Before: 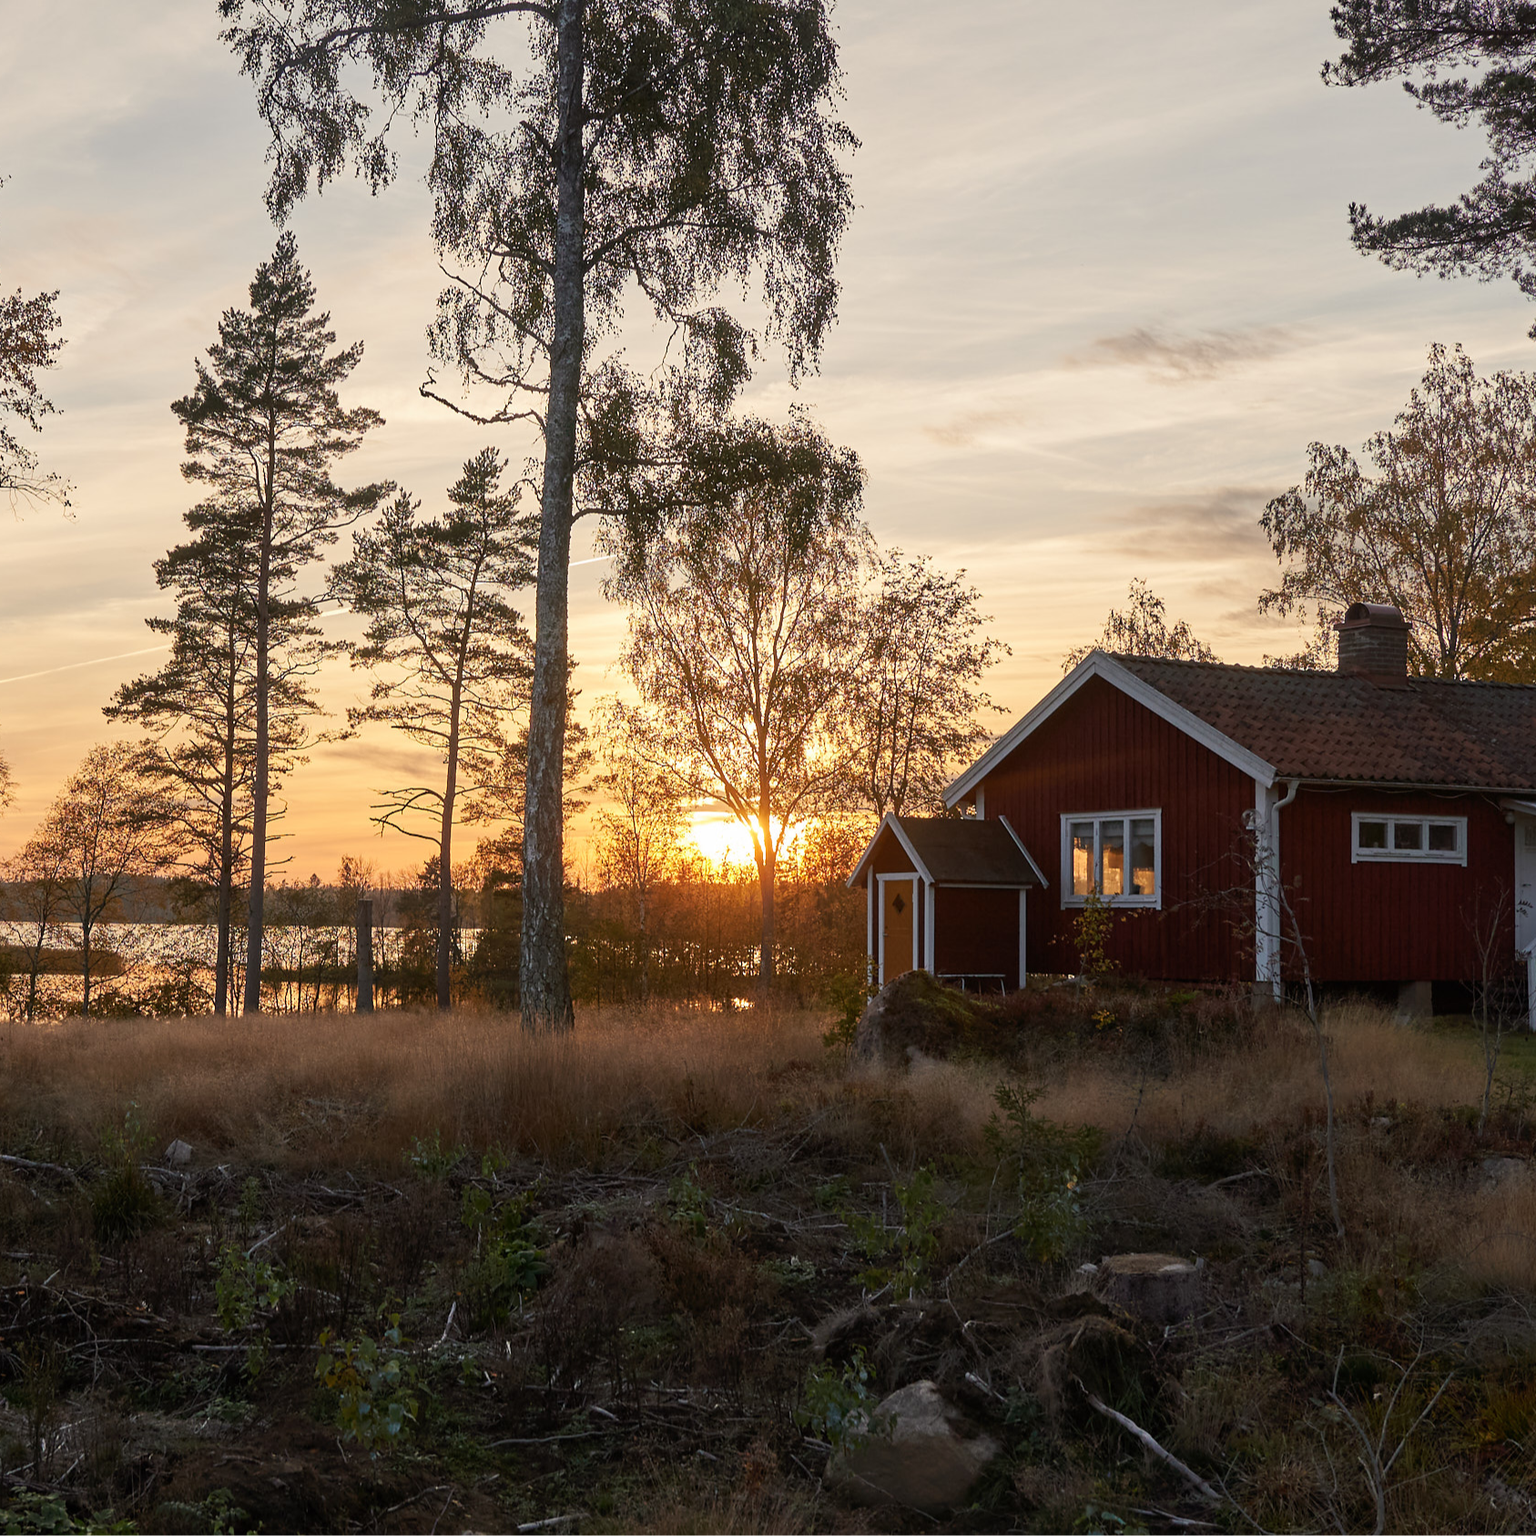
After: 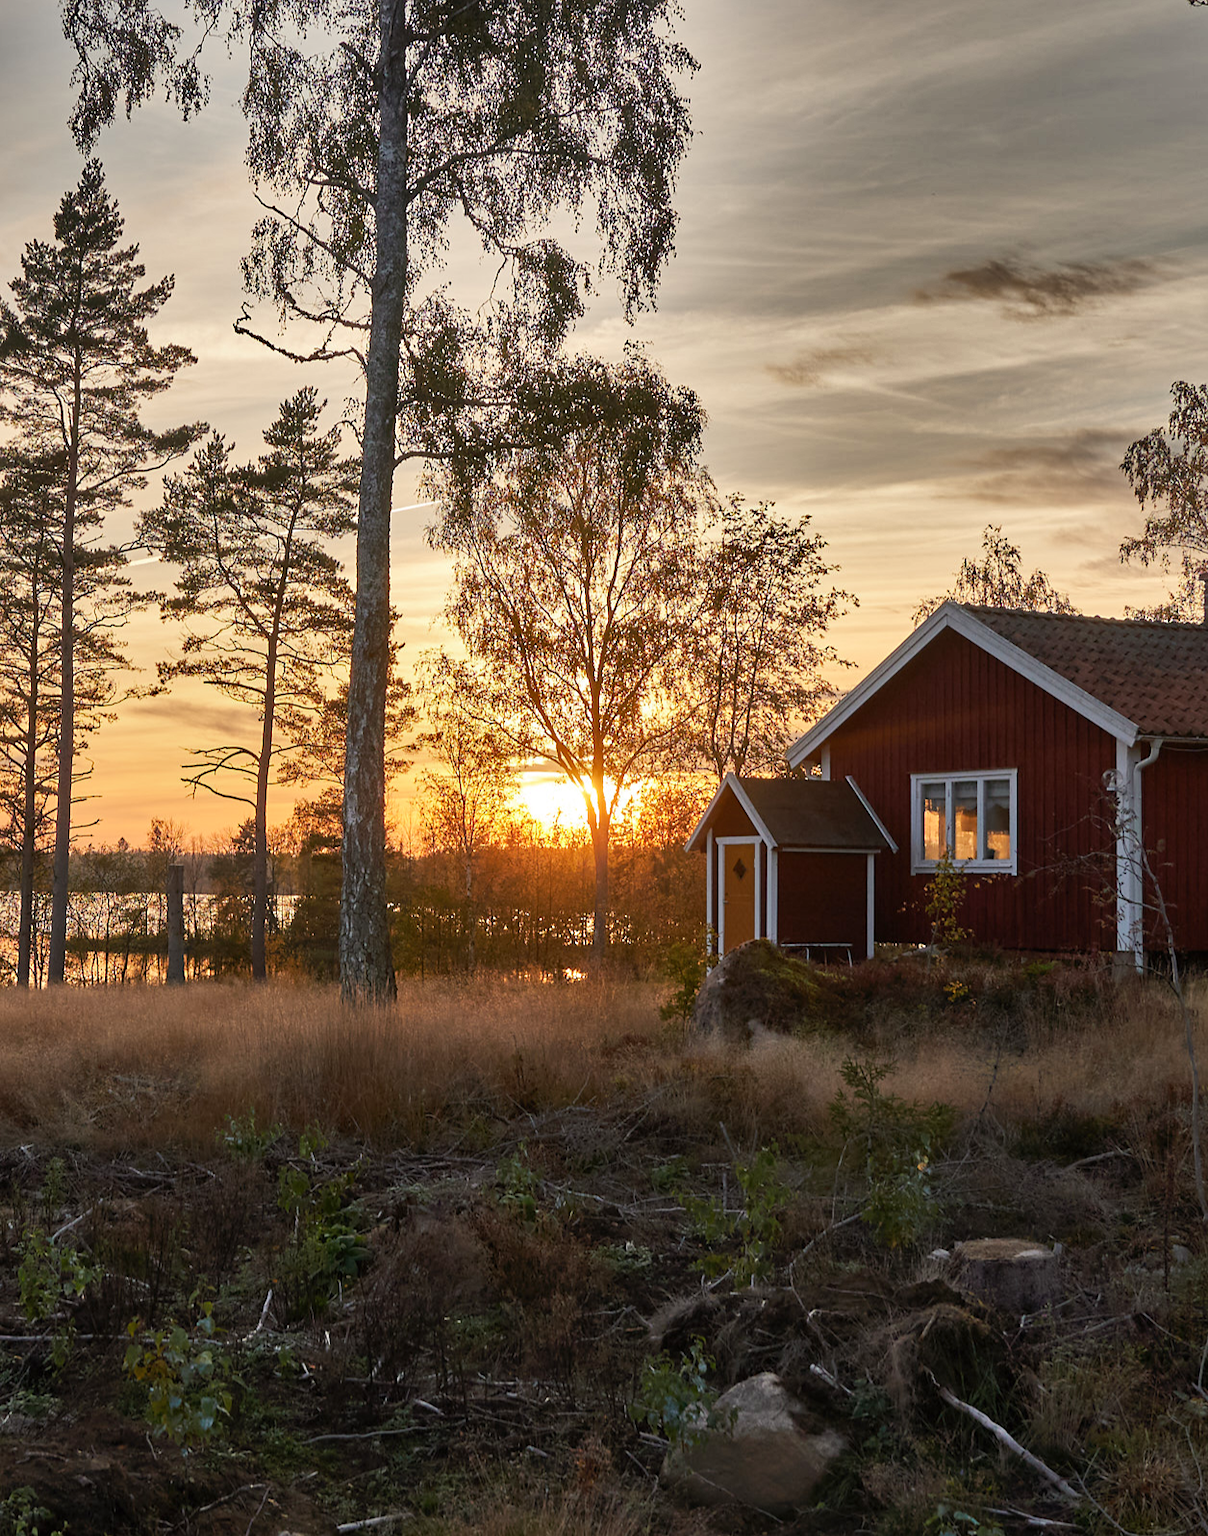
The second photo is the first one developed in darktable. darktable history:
shadows and highlights: shadows 20.75, highlights -81.13, soften with gaussian
crop and rotate: left 12.932%, top 5.333%, right 12.528%
color balance rgb: power › hue 210.08°, linear chroma grading › global chroma 0.404%, perceptual saturation grading › global saturation 0.819%, perceptual brilliance grading › mid-tones 11.09%, perceptual brilliance grading › shadows 14.456%
sharpen: radius 5.333, amount 0.316, threshold 26.744
